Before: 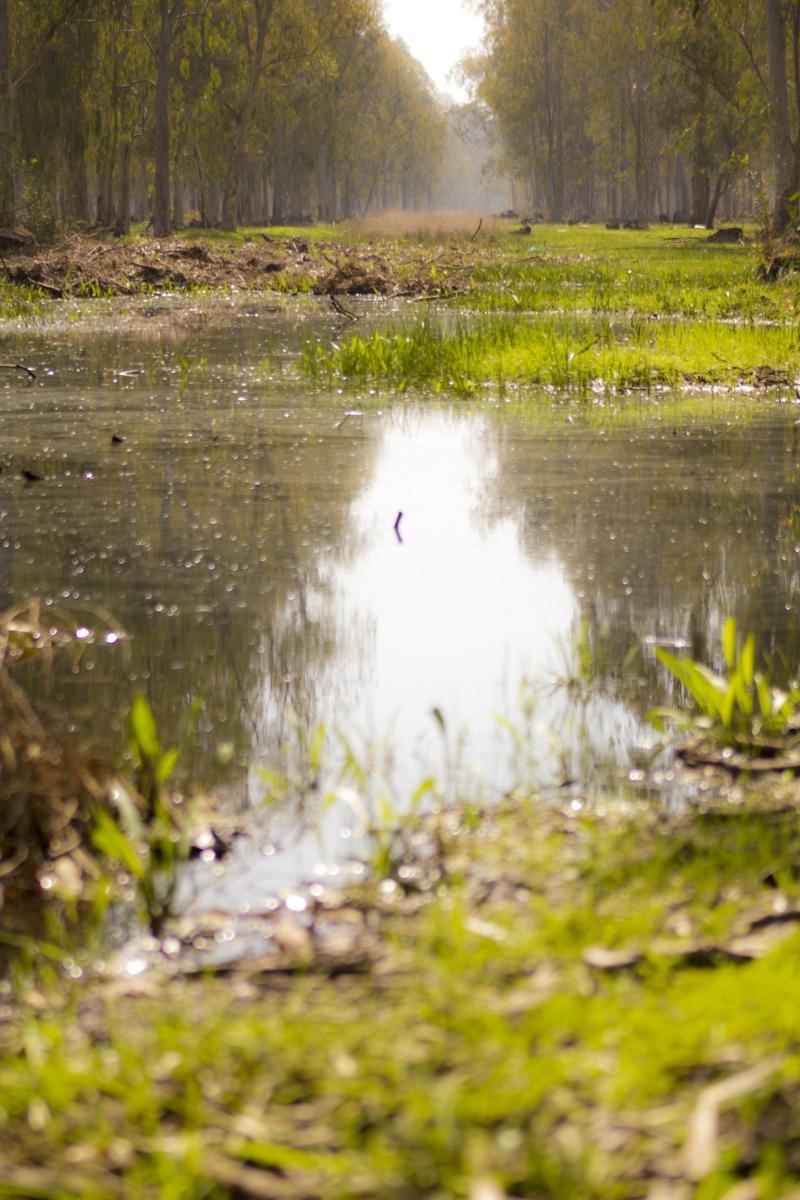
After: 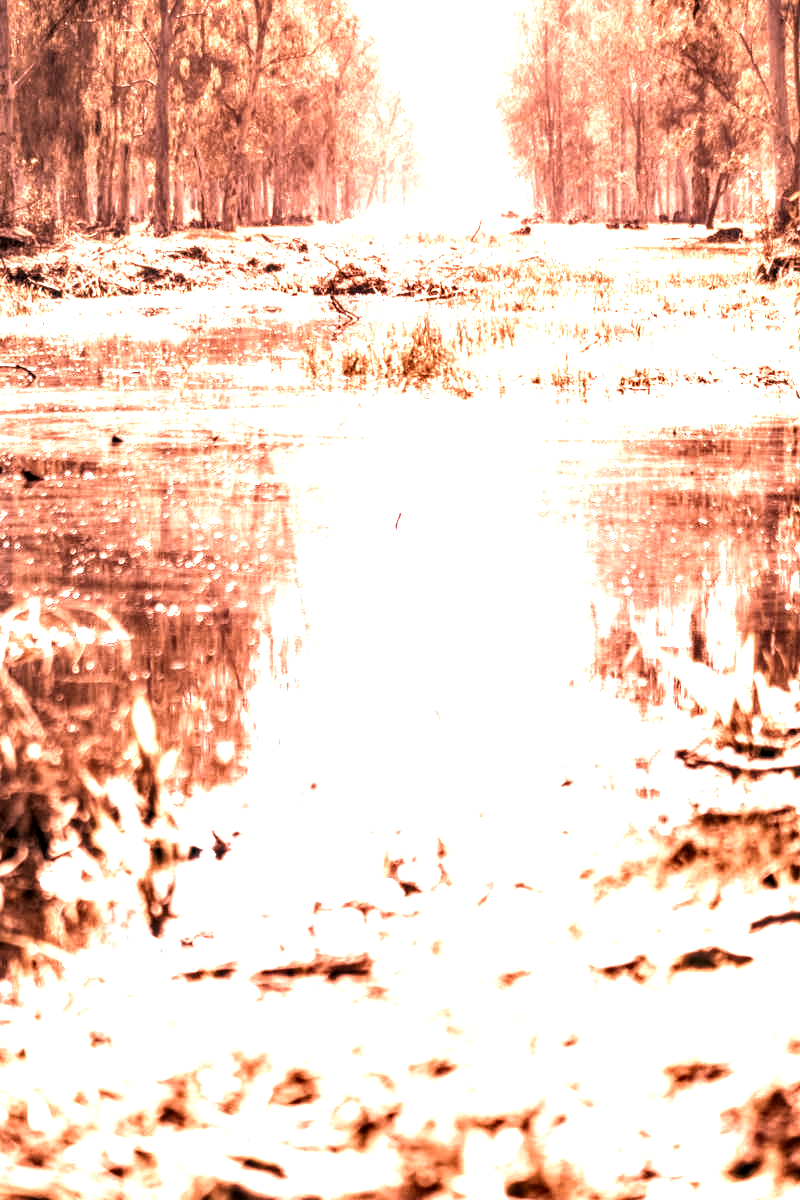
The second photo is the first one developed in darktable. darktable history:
filmic rgb: black relative exposure -7.75 EV, white relative exposure 4.4 EV, threshold 3 EV, target black luminance 0%, hardness 3.76, latitude 50.51%, contrast 1.074, highlights saturation mix 10%, shadows ↔ highlights balance -0.22%, color science v4 (2020), enable highlight reconstruction true
local contrast: highlights 19%, detail 186%
shadows and highlights: shadows 37.27, highlights -28.18, soften with gaussian
color zones: curves: ch0 [(0.018, 0.548) (0.197, 0.654) (0.425, 0.447) (0.605, 0.658) (0.732, 0.579)]; ch1 [(0.105, 0.531) (0.224, 0.531) (0.386, 0.39) (0.618, 0.456) (0.732, 0.456) (0.956, 0.421)]; ch2 [(0.039, 0.583) (0.215, 0.465) (0.399, 0.544) (0.465, 0.548) (0.614, 0.447) (0.724, 0.43) (0.882, 0.623) (0.956, 0.632)]
color balance: lift [1.005, 0.99, 1.007, 1.01], gamma [1, 0.979, 1.011, 1.021], gain [0.923, 1.098, 1.025, 0.902], input saturation 90.45%, contrast 7.73%, output saturation 105.91%
tone curve: curves: ch0 [(0, 0.081) (0.483, 0.453) (0.881, 0.992)]
levels: levels [0.026, 0.507, 0.987]
basic adjustments: contrast 0.09, brightness 0.13, saturation -0.48, vibrance 0.21
white balance: red 2.886, blue 1.694
